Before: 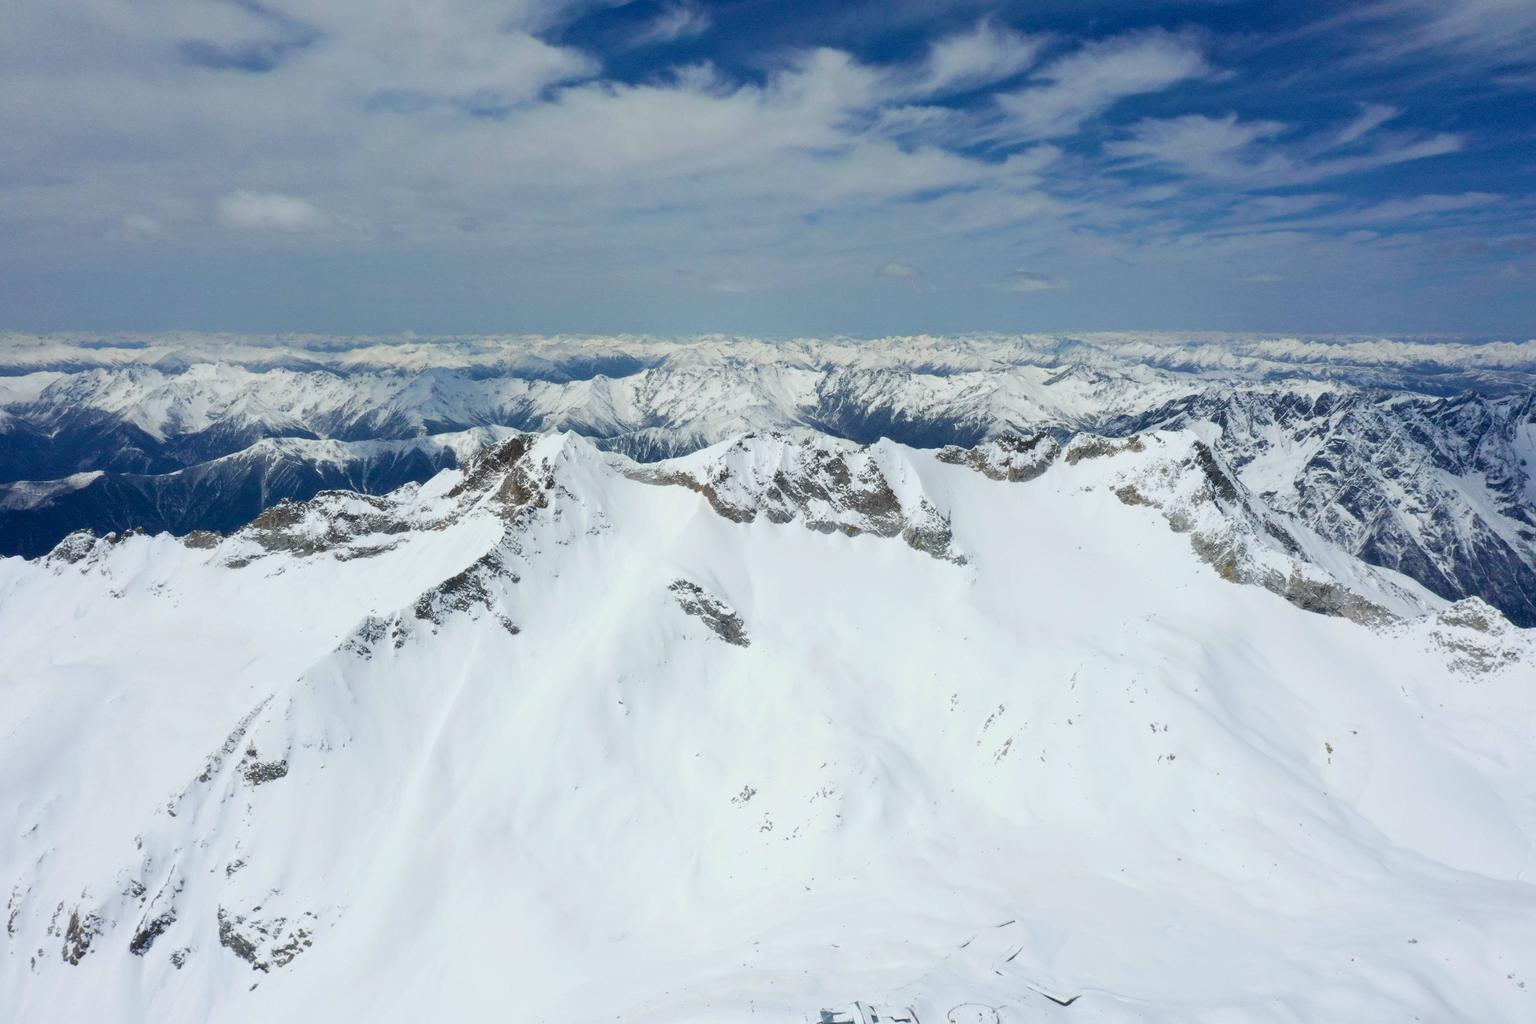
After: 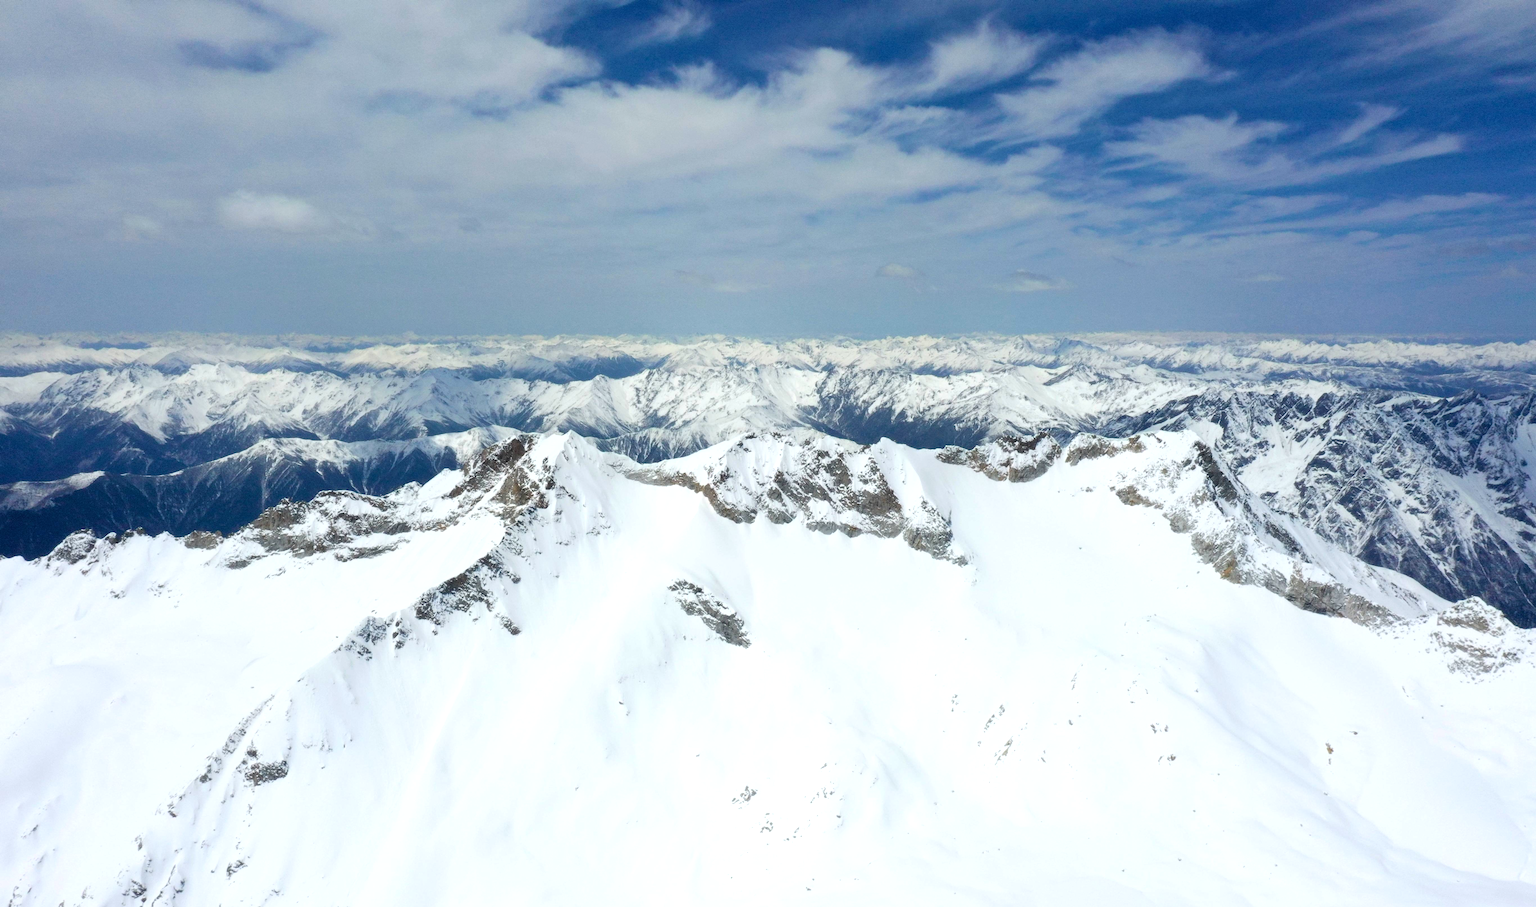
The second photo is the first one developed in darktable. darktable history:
tone equalizer: -8 EV -0.399 EV, -7 EV -0.381 EV, -6 EV -0.322 EV, -5 EV -0.182 EV, -3 EV 0.187 EV, -2 EV 0.353 EV, -1 EV 0.366 EV, +0 EV 0.445 EV
crop and rotate: top 0%, bottom 11.379%
